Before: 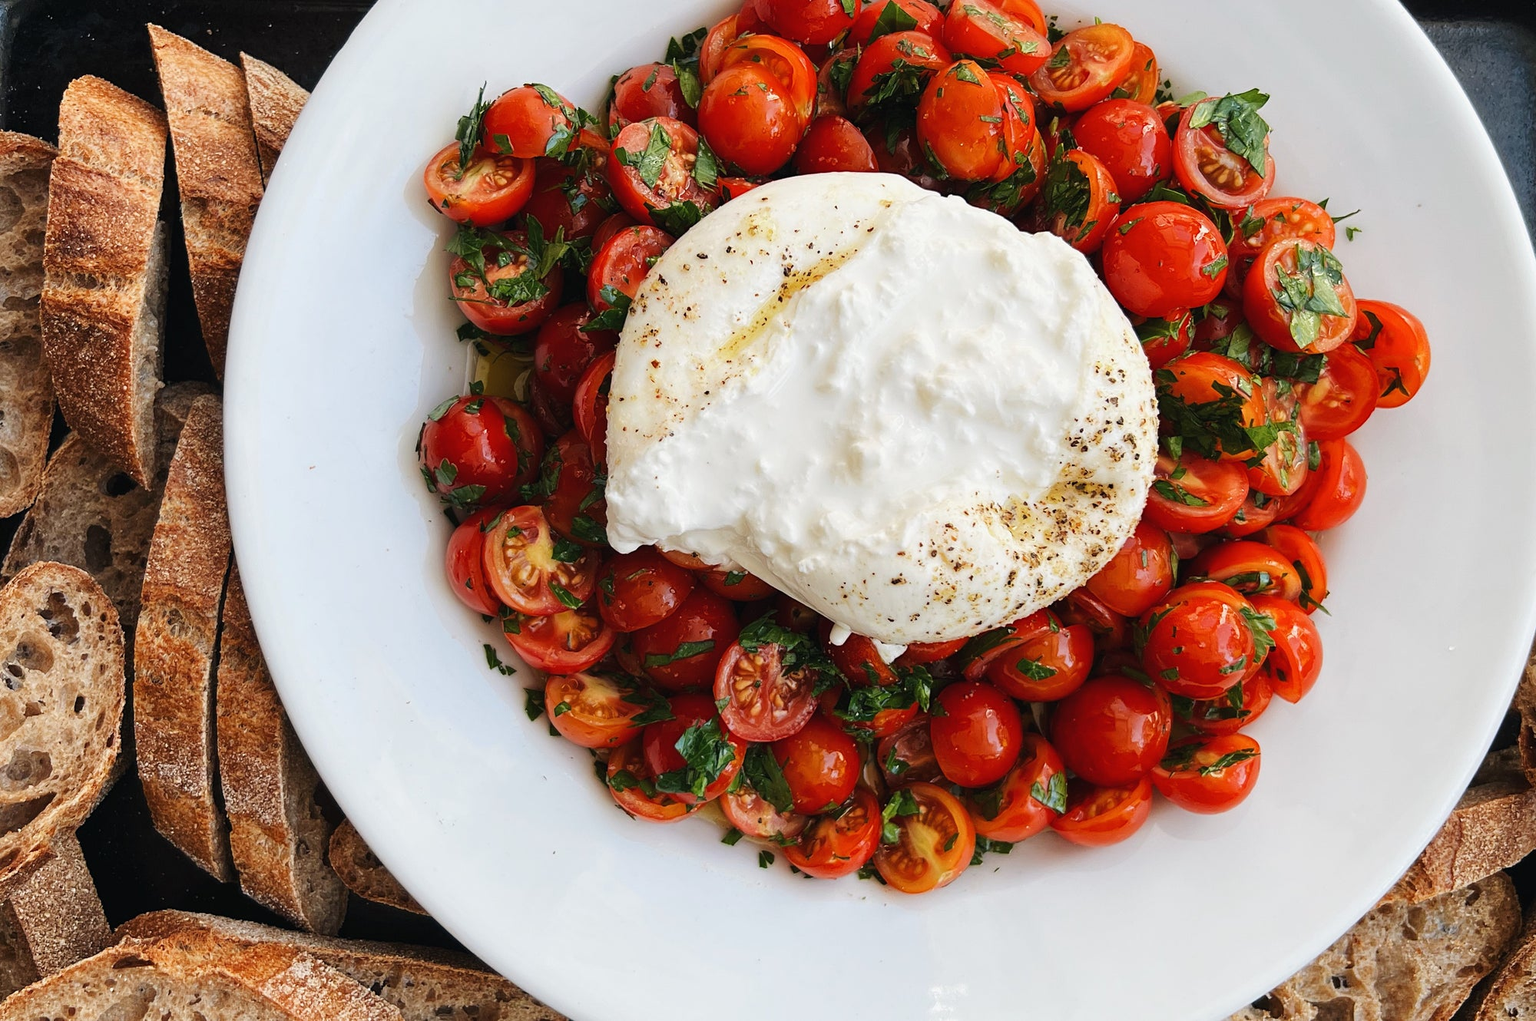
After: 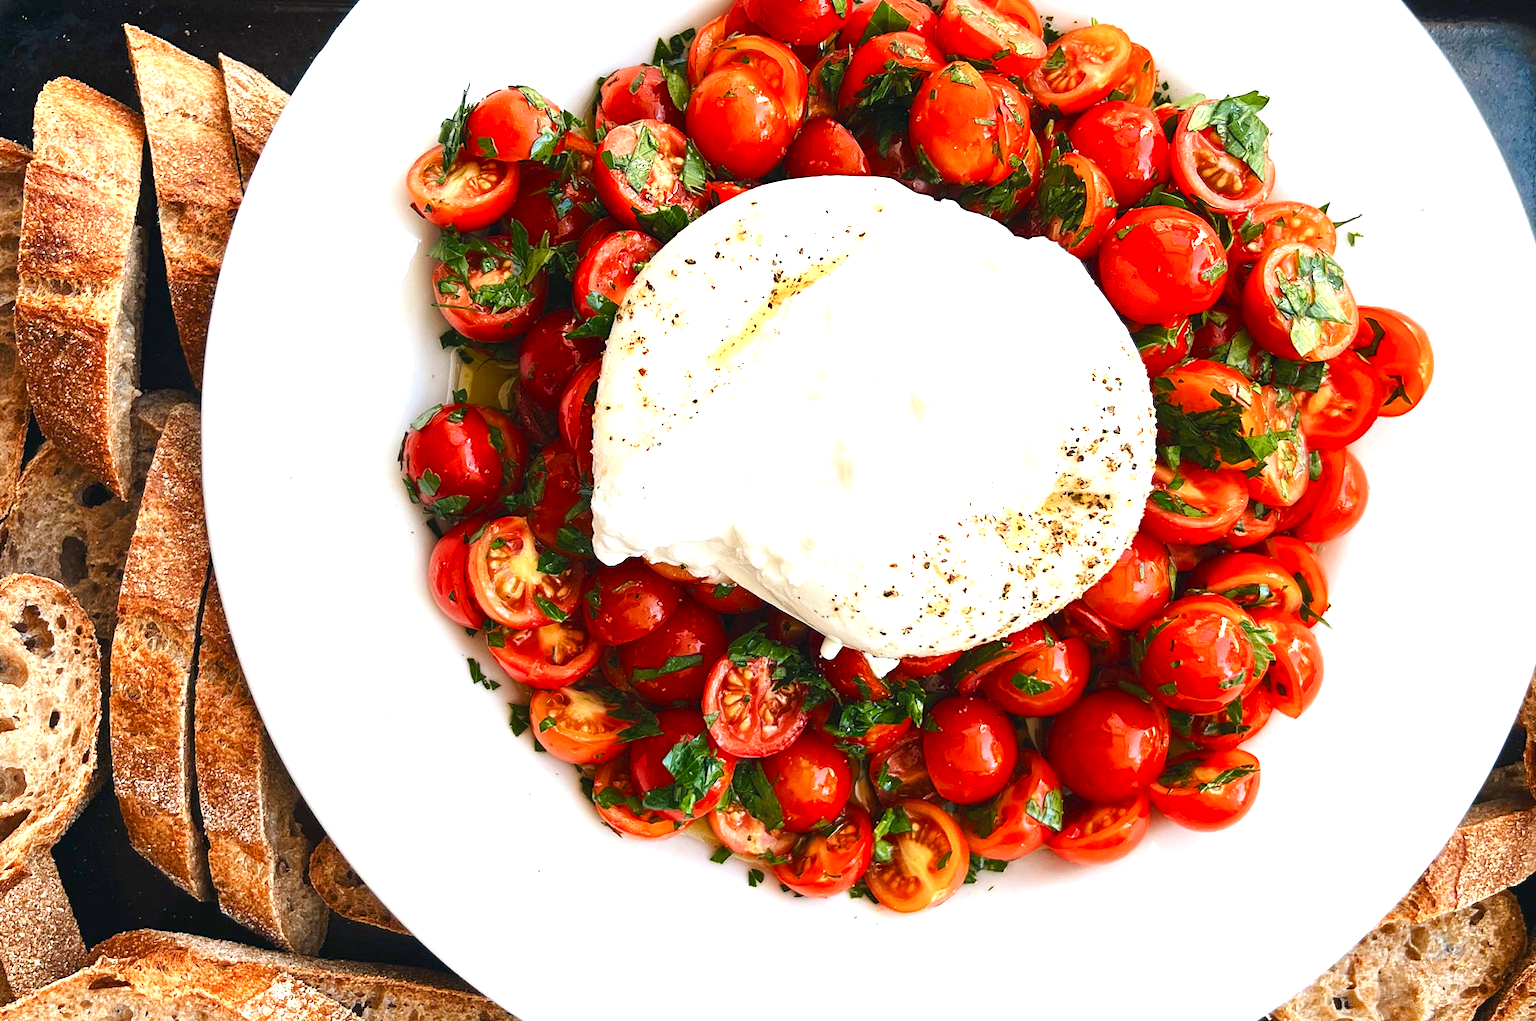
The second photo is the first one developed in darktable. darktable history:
crop: left 1.743%, right 0.268%, bottom 2.011%
color zones: curves: ch1 [(0.25, 0.5) (0.747, 0.71)]
exposure: exposure 1 EV, compensate highlight preservation false
color balance rgb: perceptual saturation grading › global saturation 20%, perceptual saturation grading › highlights -25%, perceptual saturation grading › shadows 25%
